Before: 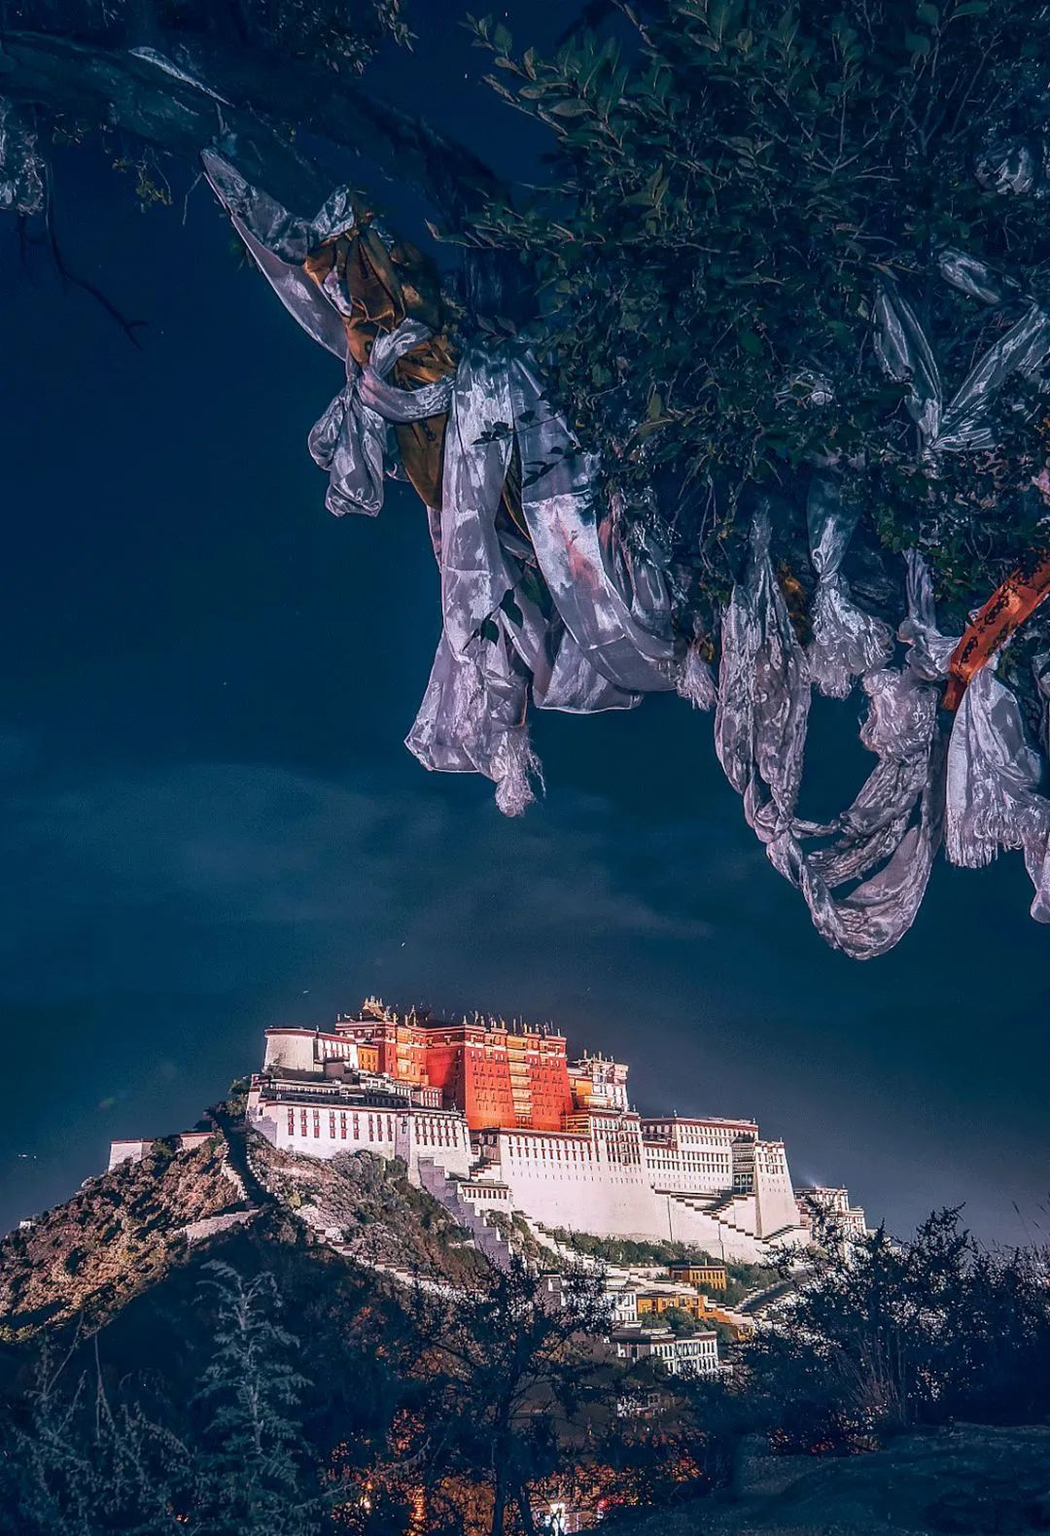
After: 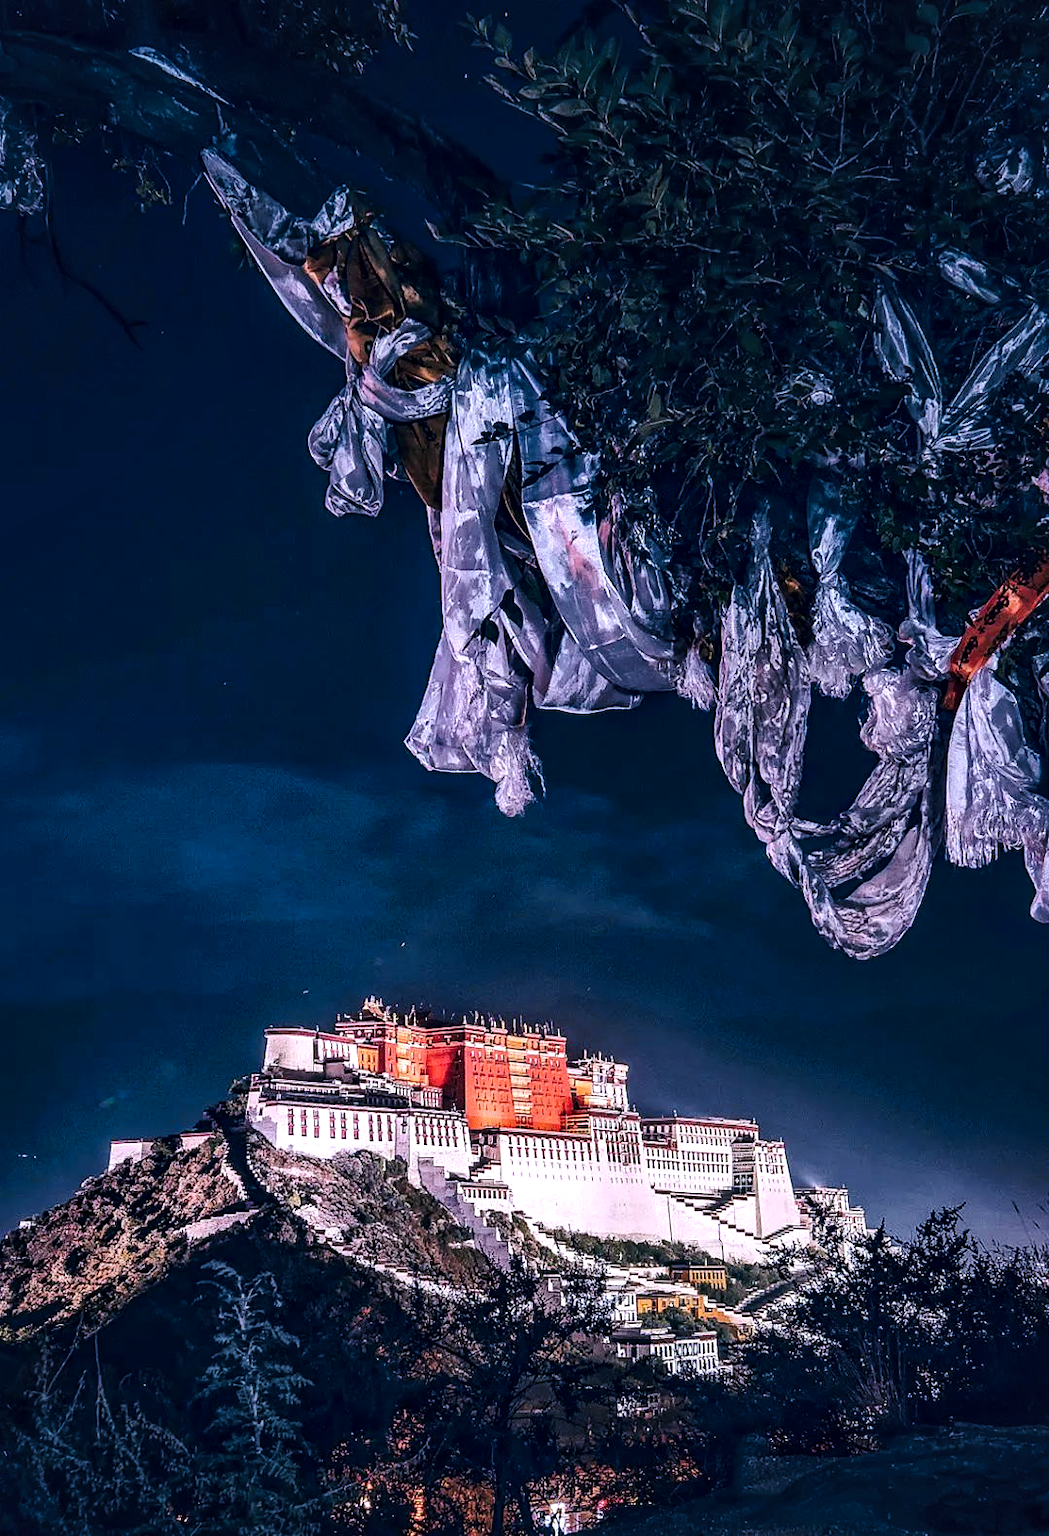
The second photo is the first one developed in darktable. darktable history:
tone equalizer: -8 EV -0.417 EV, -7 EV -0.389 EV, -6 EV -0.333 EV, -5 EV -0.222 EV, -3 EV 0.222 EV, -2 EV 0.333 EV, -1 EV 0.389 EV, +0 EV 0.417 EV, edges refinement/feathering 500, mask exposure compensation -1.57 EV, preserve details no
white balance: red 1.004, blue 1.096
local contrast: mode bilateral grid, contrast 25, coarseness 60, detail 151%, midtone range 0.2
tone curve: curves: ch0 [(0, 0) (0.003, 0.002) (0.011, 0.009) (0.025, 0.02) (0.044, 0.034) (0.069, 0.046) (0.1, 0.062) (0.136, 0.083) (0.177, 0.119) (0.224, 0.162) (0.277, 0.216) (0.335, 0.282) (0.399, 0.365) (0.468, 0.457) (0.543, 0.541) (0.623, 0.624) (0.709, 0.713) (0.801, 0.797) (0.898, 0.889) (1, 1)], preserve colors none
